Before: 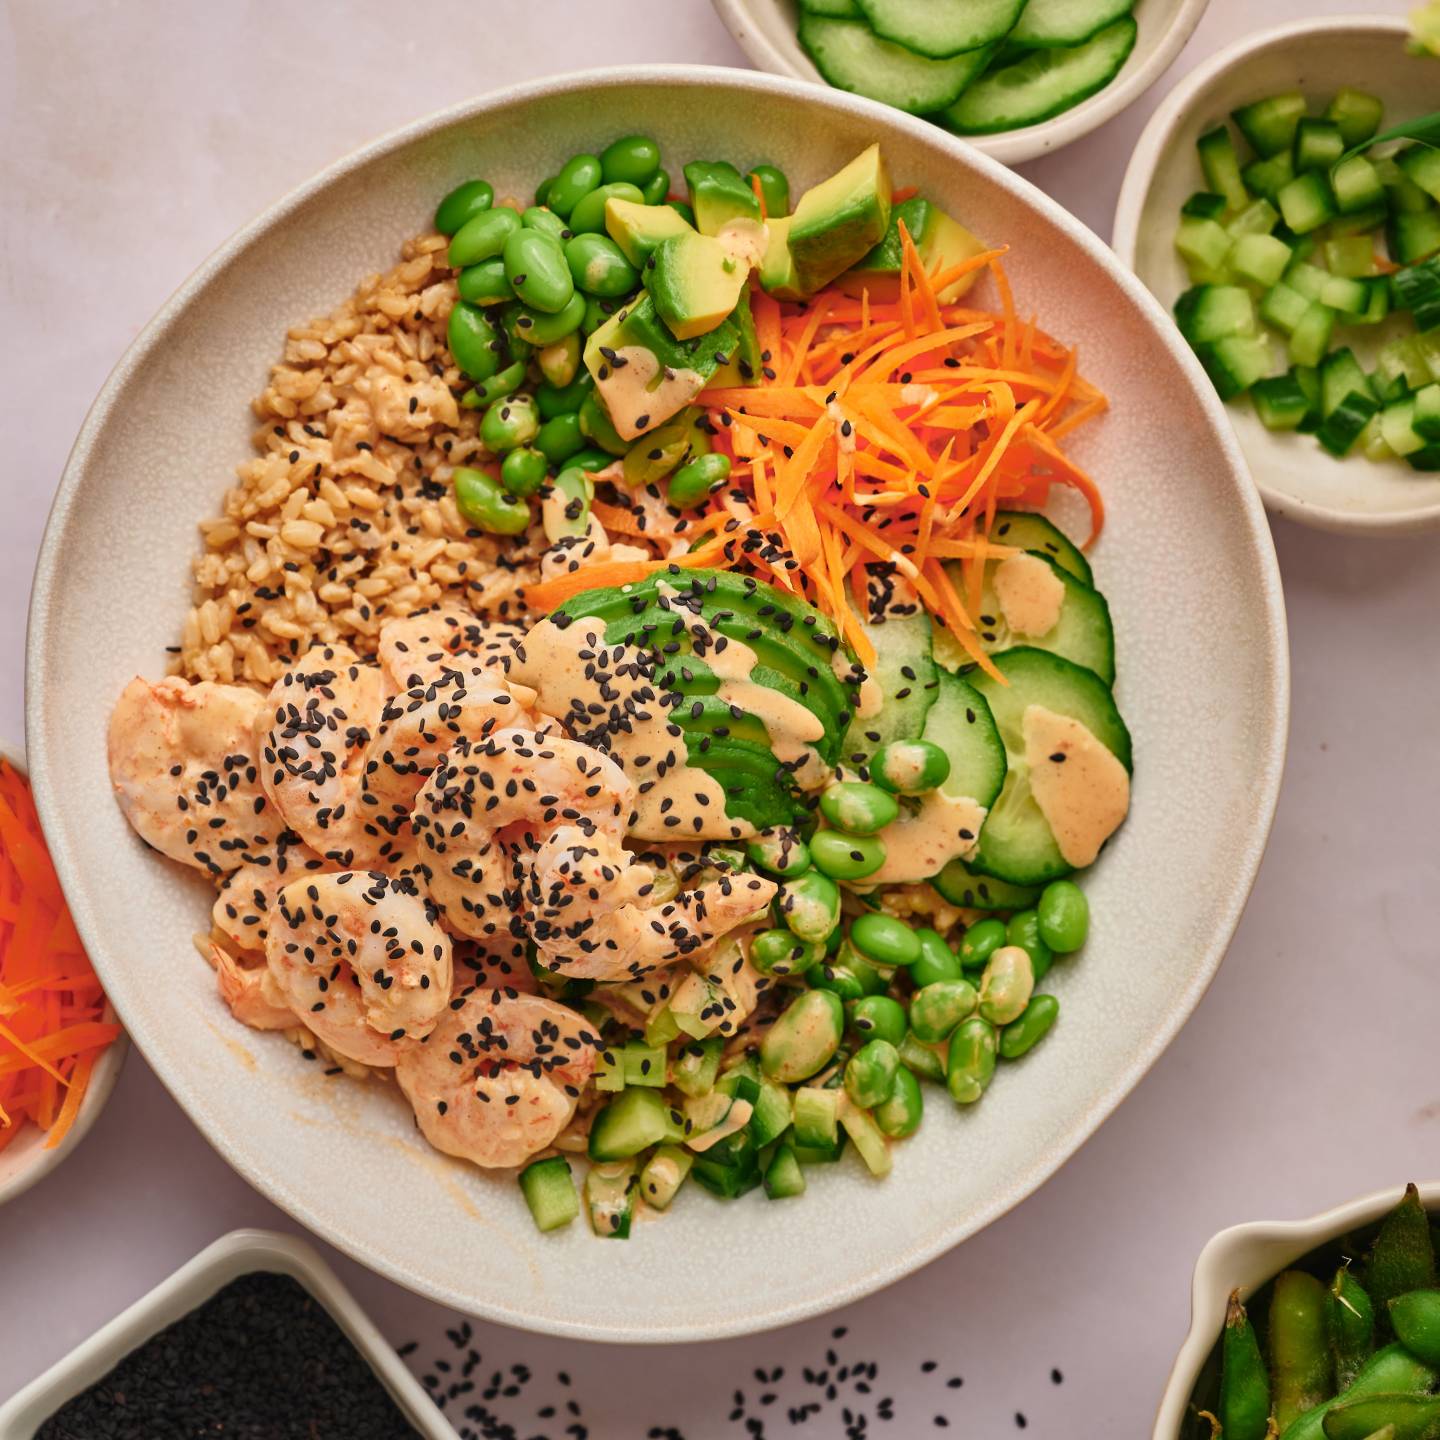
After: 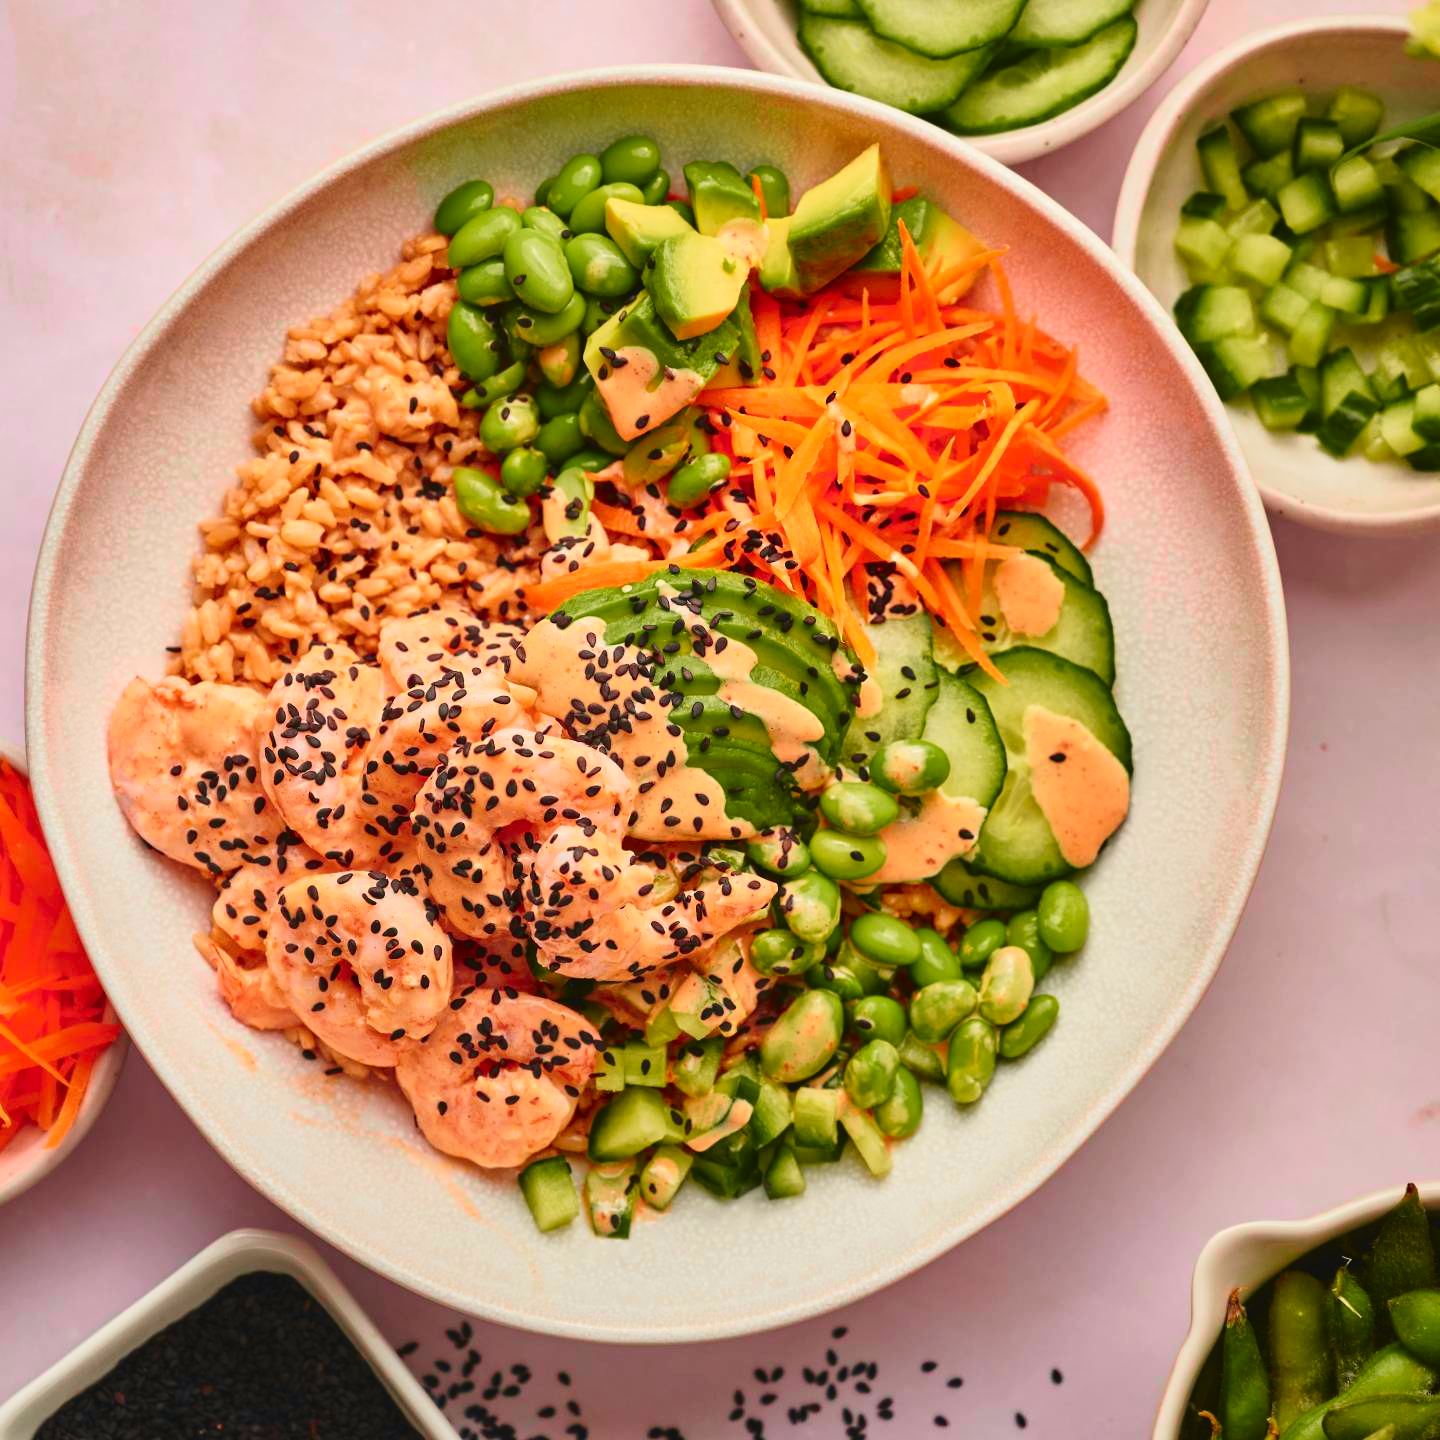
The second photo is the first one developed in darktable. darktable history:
tone curve: curves: ch0 [(0, 0.036) (0.119, 0.115) (0.466, 0.498) (0.715, 0.767) (0.817, 0.865) (1, 0.998)]; ch1 [(0, 0) (0.377, 0.416) (0.44, 0.461) (0.487, 0.49) (0.514, 0.517) (0.536, 0.577) (0.66, 0.724) (1, 1)]; ch2 [(0, 0) (0.38, 0.405) (0.463, 0.443) (0.492, 0.486) (0.526, 0.541) (0.578, 0.598) (0.653, 0.698) (1, 1)], color space Lab, independent channels, preserve colors none
